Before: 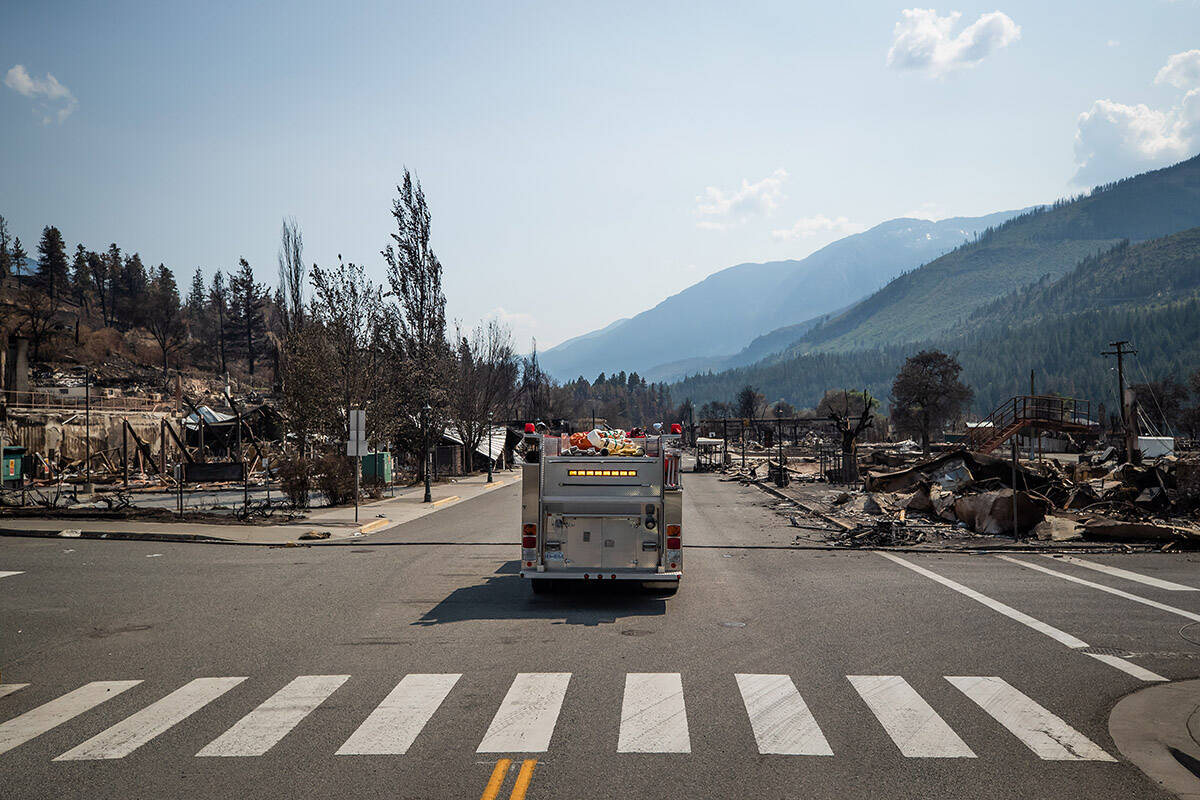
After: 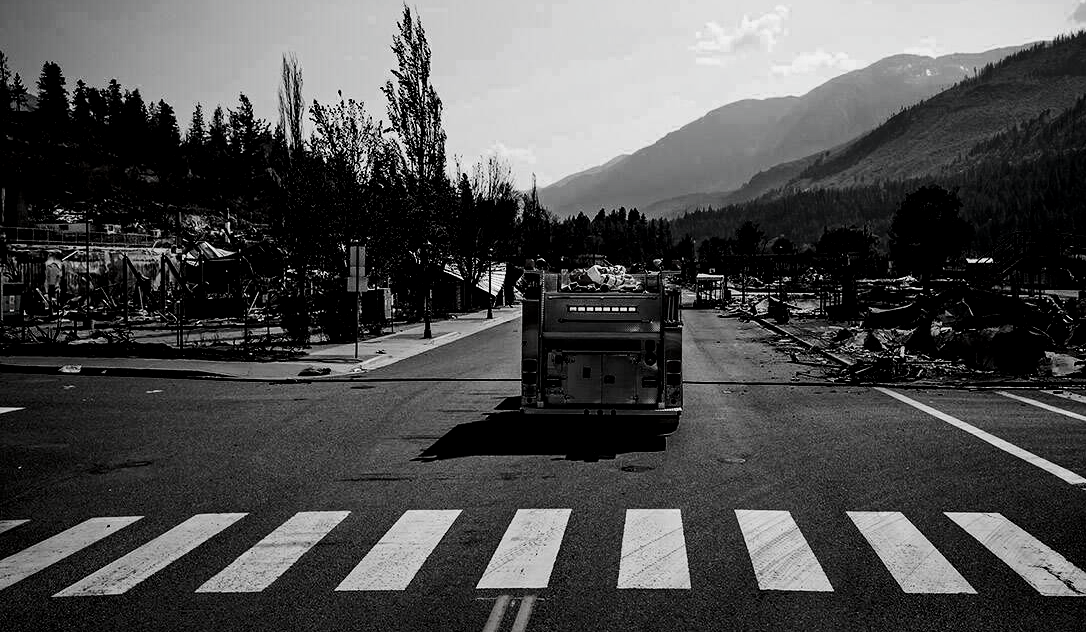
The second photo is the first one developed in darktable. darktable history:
contrast brightness saturation: contrast 0.021, brightness -0.983, saturation -0.98
color balance rgb: perceptual saturation grading › global saturation 30.468%
color zones: curves: ch0 [(0.27, 0.396) (0.563, 0.504) (0.75, 0.5) (0.787, 0.307)]
tone equalizer: -8 EV -0.767 EV, -7 EV -0.719 EV, -6 EV -0.597 EV, -5 EV -0.396 EV, -3 EV 0.389 EV, -2 EV 0.6 EV, -1 EV 0.676 EV, +0 EV 0.719 EV, mask exposure compensation -0.502 EV
haze removal: compatibility mode true, adaptive false
filmic rgb: black relative exposure -7.65 EV, white relative exposure 4.56 EV, threshold 5.98 EV, hardness 3.61, enable highlight reconstruction true
exposure: black level correction 0.036, exposure 0.901 EV, compensate highlight preservation false
crop: top 20.618%, right 9.437%, bottom 0.318%
